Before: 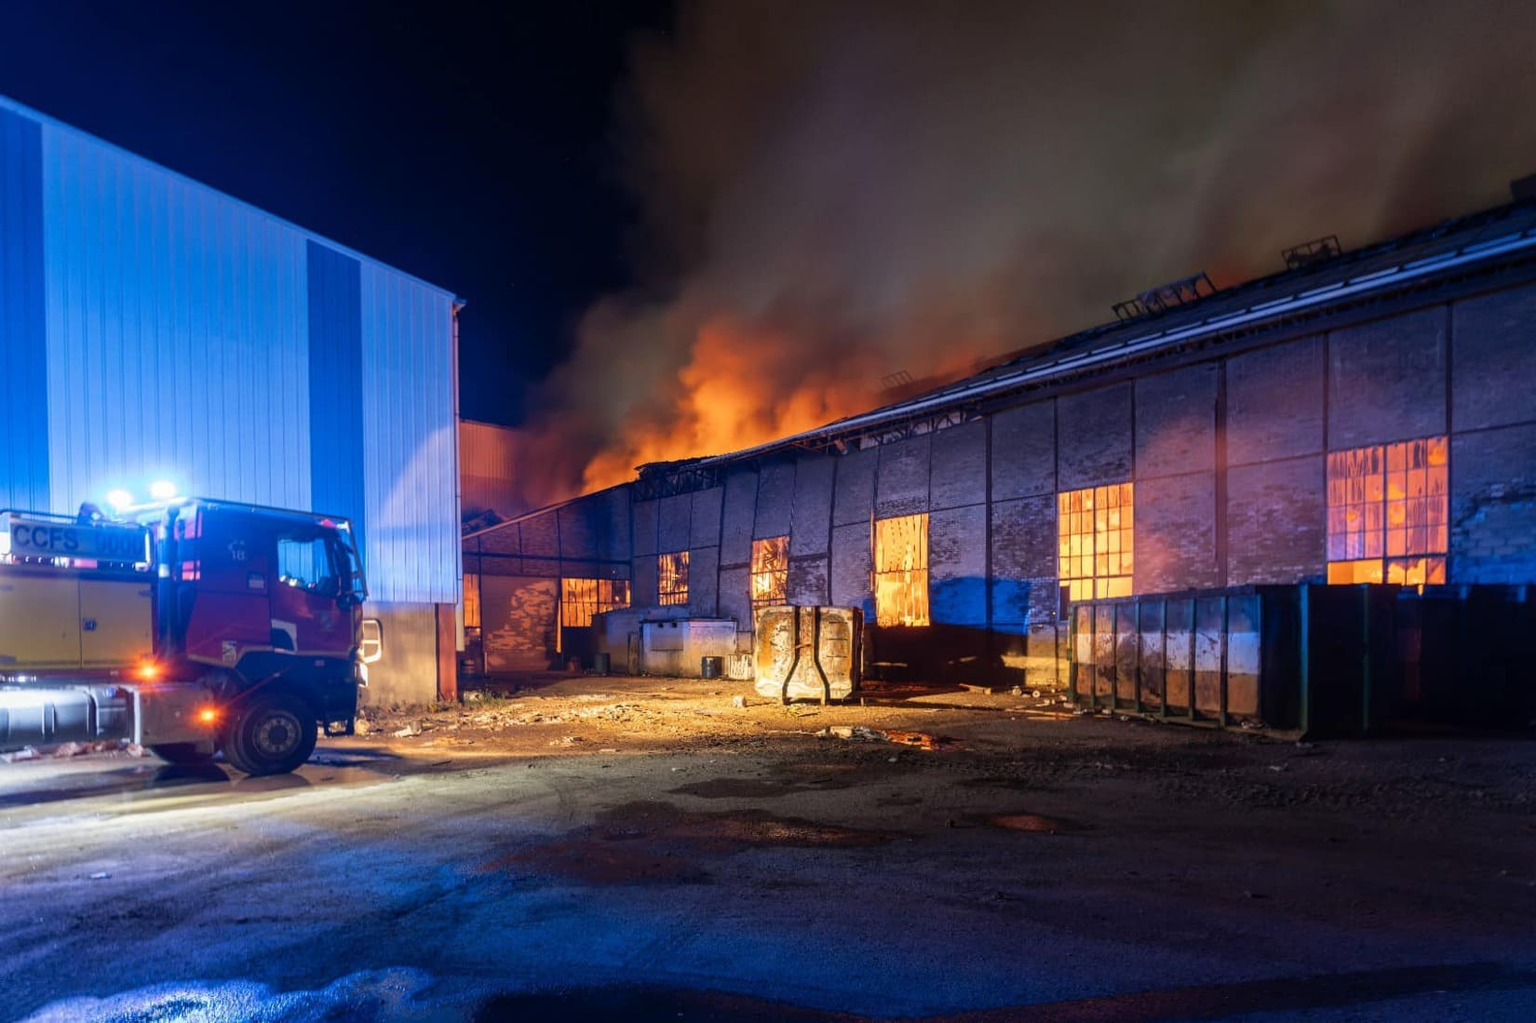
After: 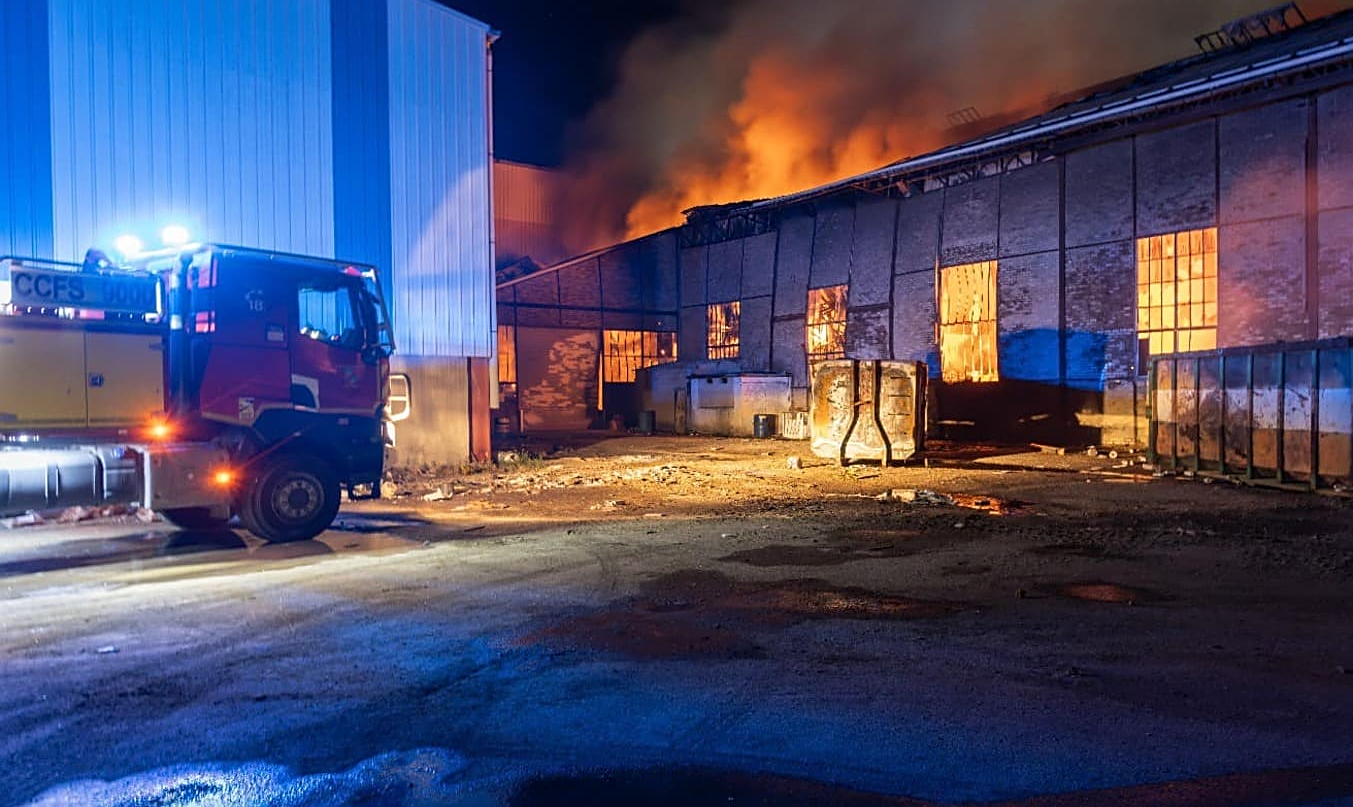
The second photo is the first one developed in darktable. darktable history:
crop: top 26.531%, right 17.959%
sharpen: on, module defaults
